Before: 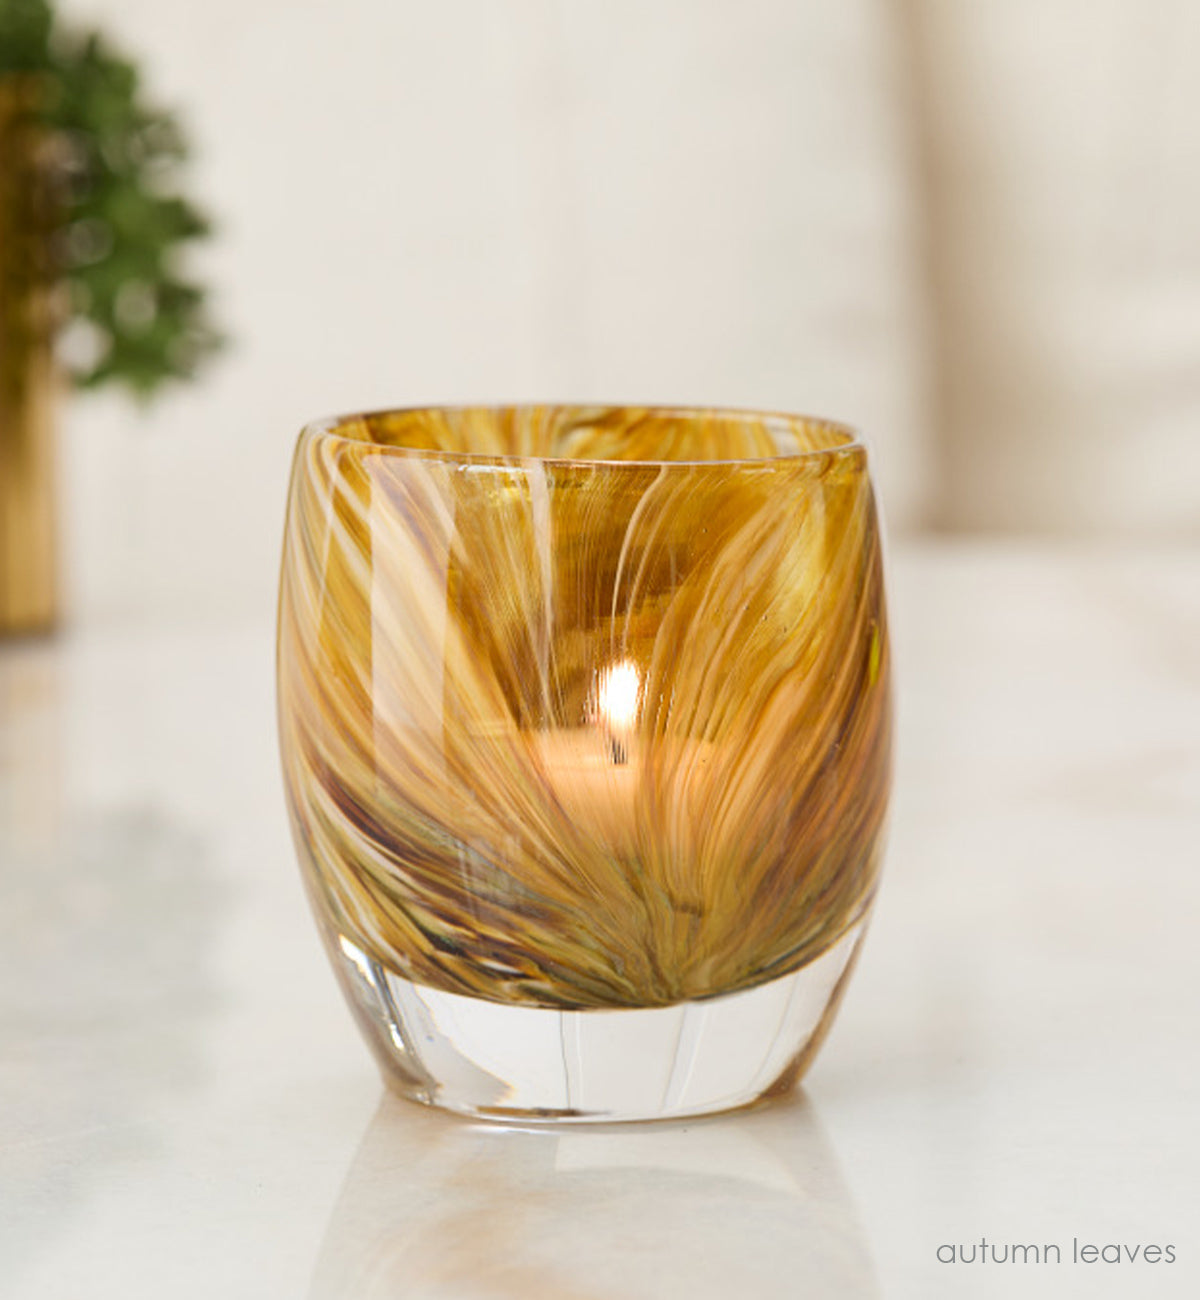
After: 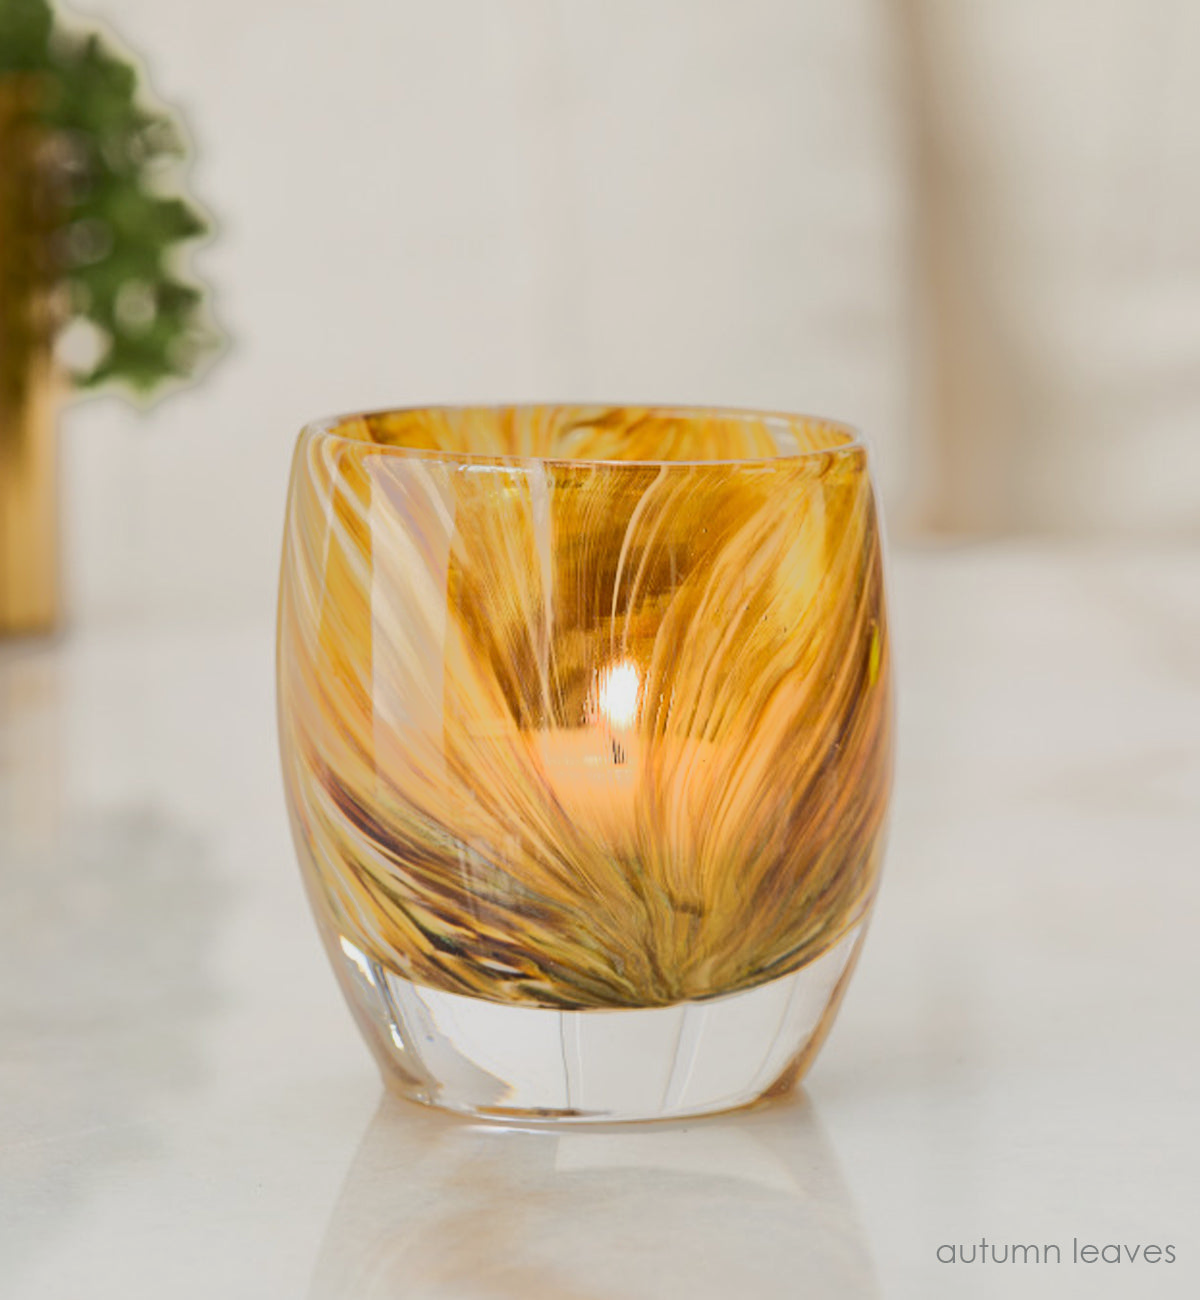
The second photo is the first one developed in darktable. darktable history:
exposure: exposure 0.207 EV, compensate highlight preservation false
tone equalizer: -7 EV -0.63 EV, -6 EV 1 EV, -5 EV -0.45 EV, -4 EV 0.43 EV, -3 EV 0.41 EV, -2 EV 0.15 EV, -1 EV -0.15 EV, +0 EV -0.39 EV, smoothing diameter 25%, edges refinement/feathering 10, preserve details guided filter
